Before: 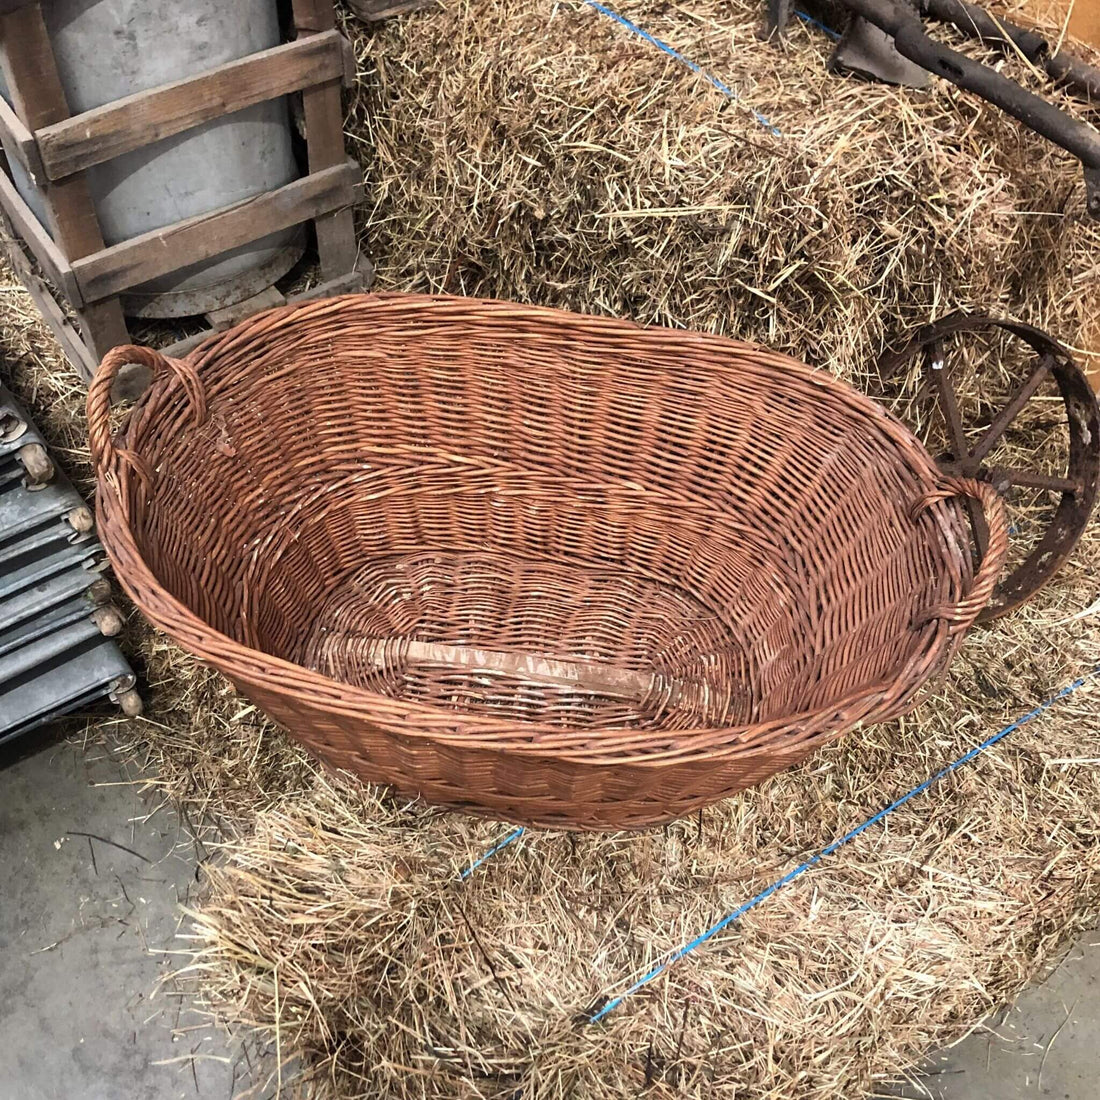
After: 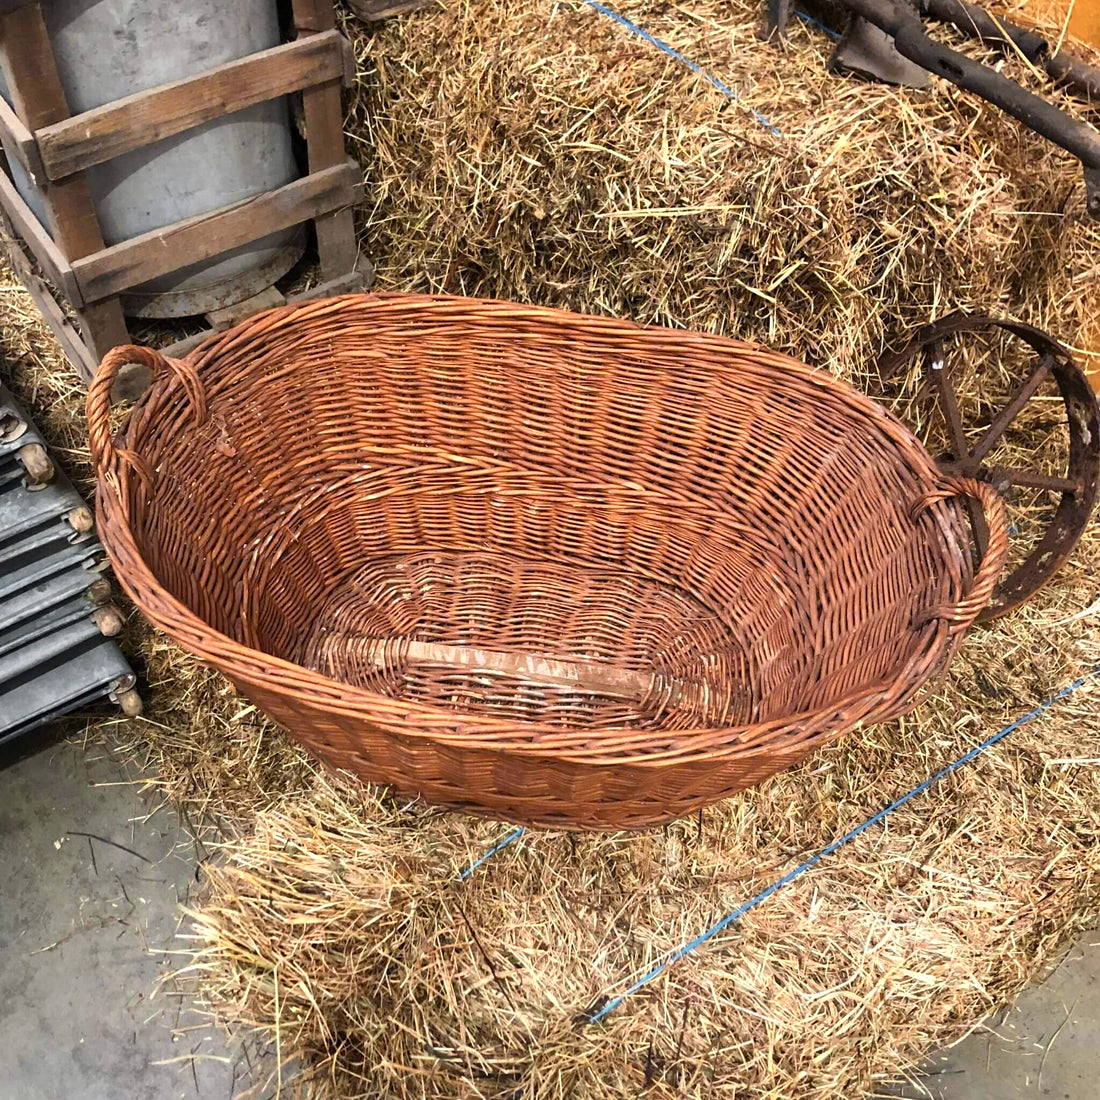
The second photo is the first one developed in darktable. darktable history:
color zones: curves: ch0 [(0, 0.511) (0.143, 0.531) (0.286, 0.56) (0.429, 0.5) (0.571, 0.5) (0.714, 0.5) (0.857, 0.5) (1, 0.5)]; ch1 [(0, 0.525) (0.143, 0.705) (0.286, 0.715) (0.429, 0.35) (0.571, 0.35) (0.714, 0.35) (0.857, 0.4) (1, 0.4)]; ch2 [(0, 0.572) (0.143, 0.512) (0.286, 0.473) (0.429, 0.45) (0.571, 0.5) (0.714, 0.5) (0.857, 0.518) (1, 0.518)]
